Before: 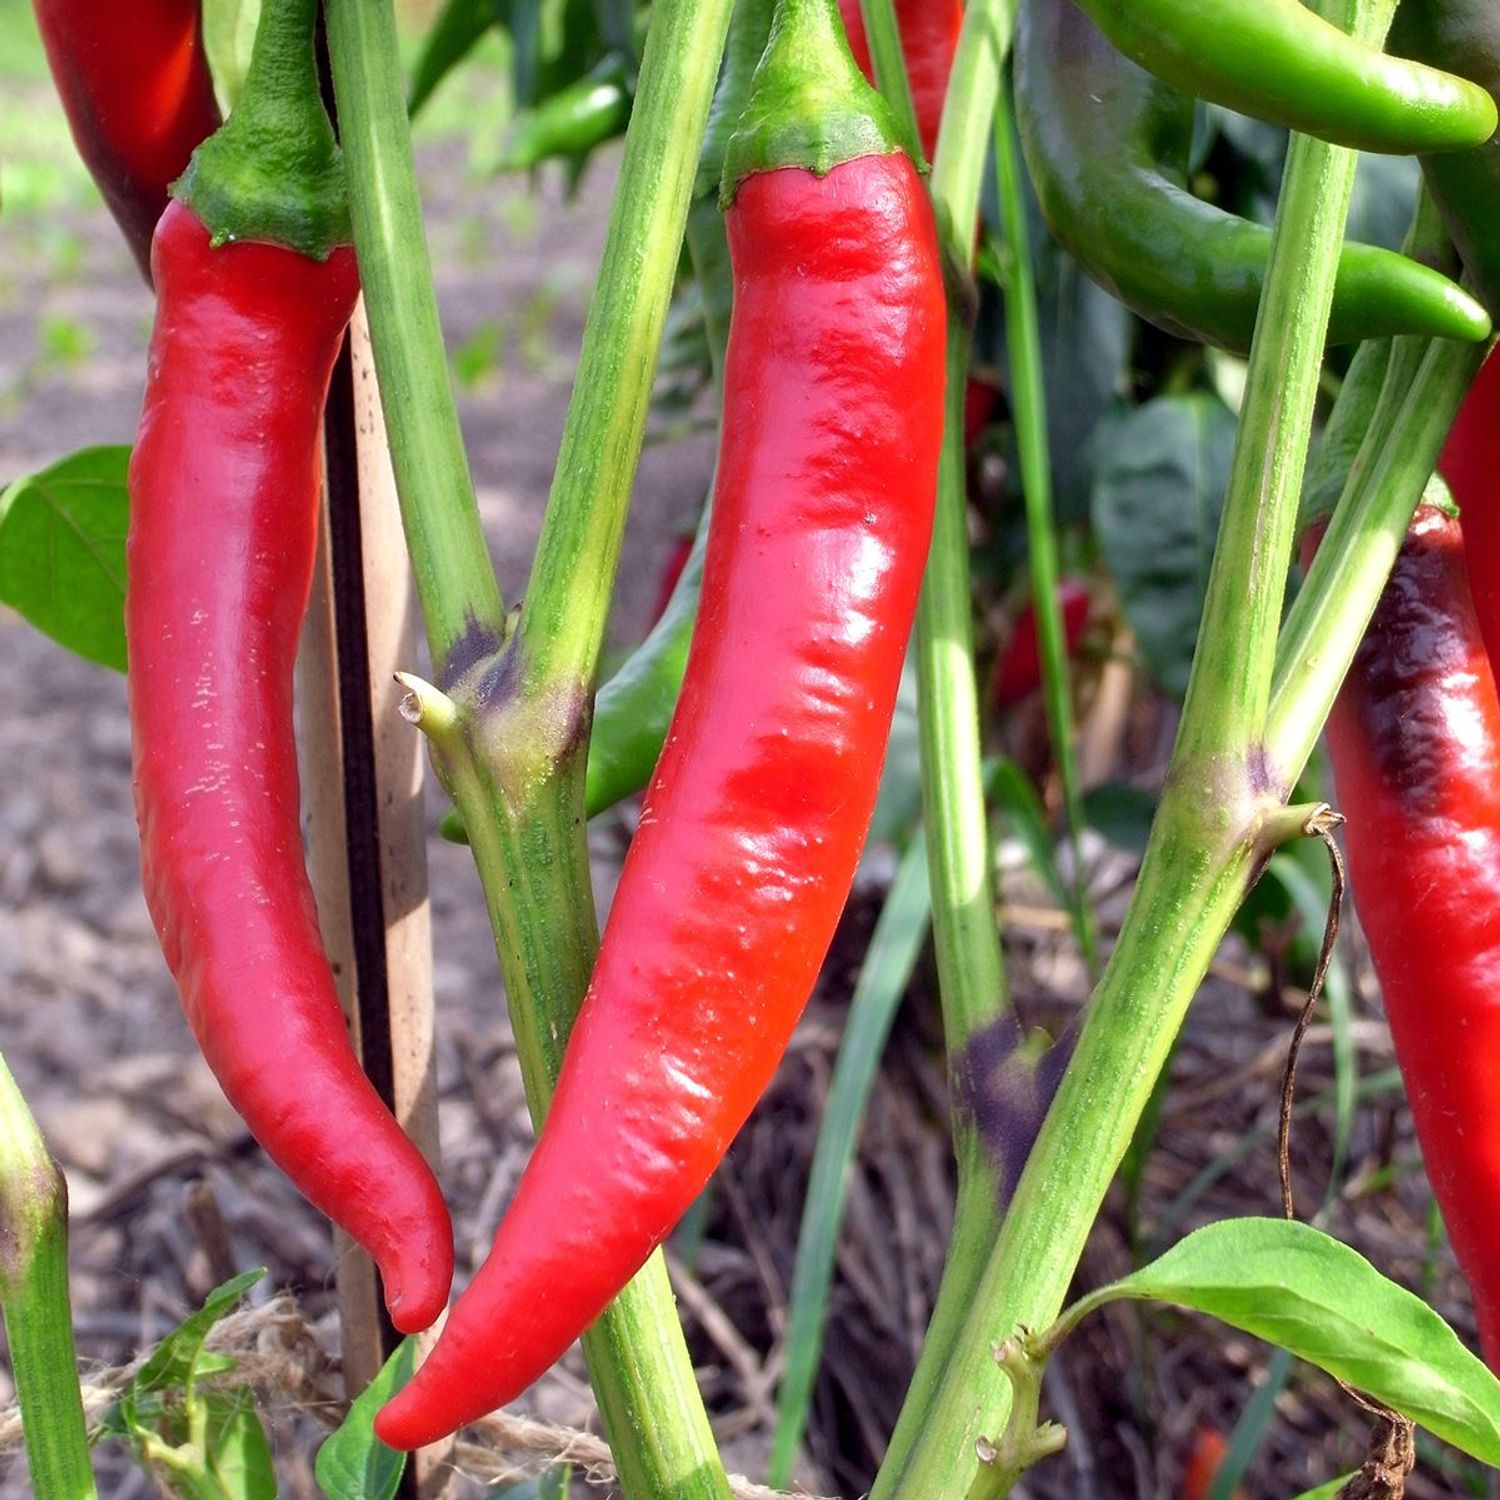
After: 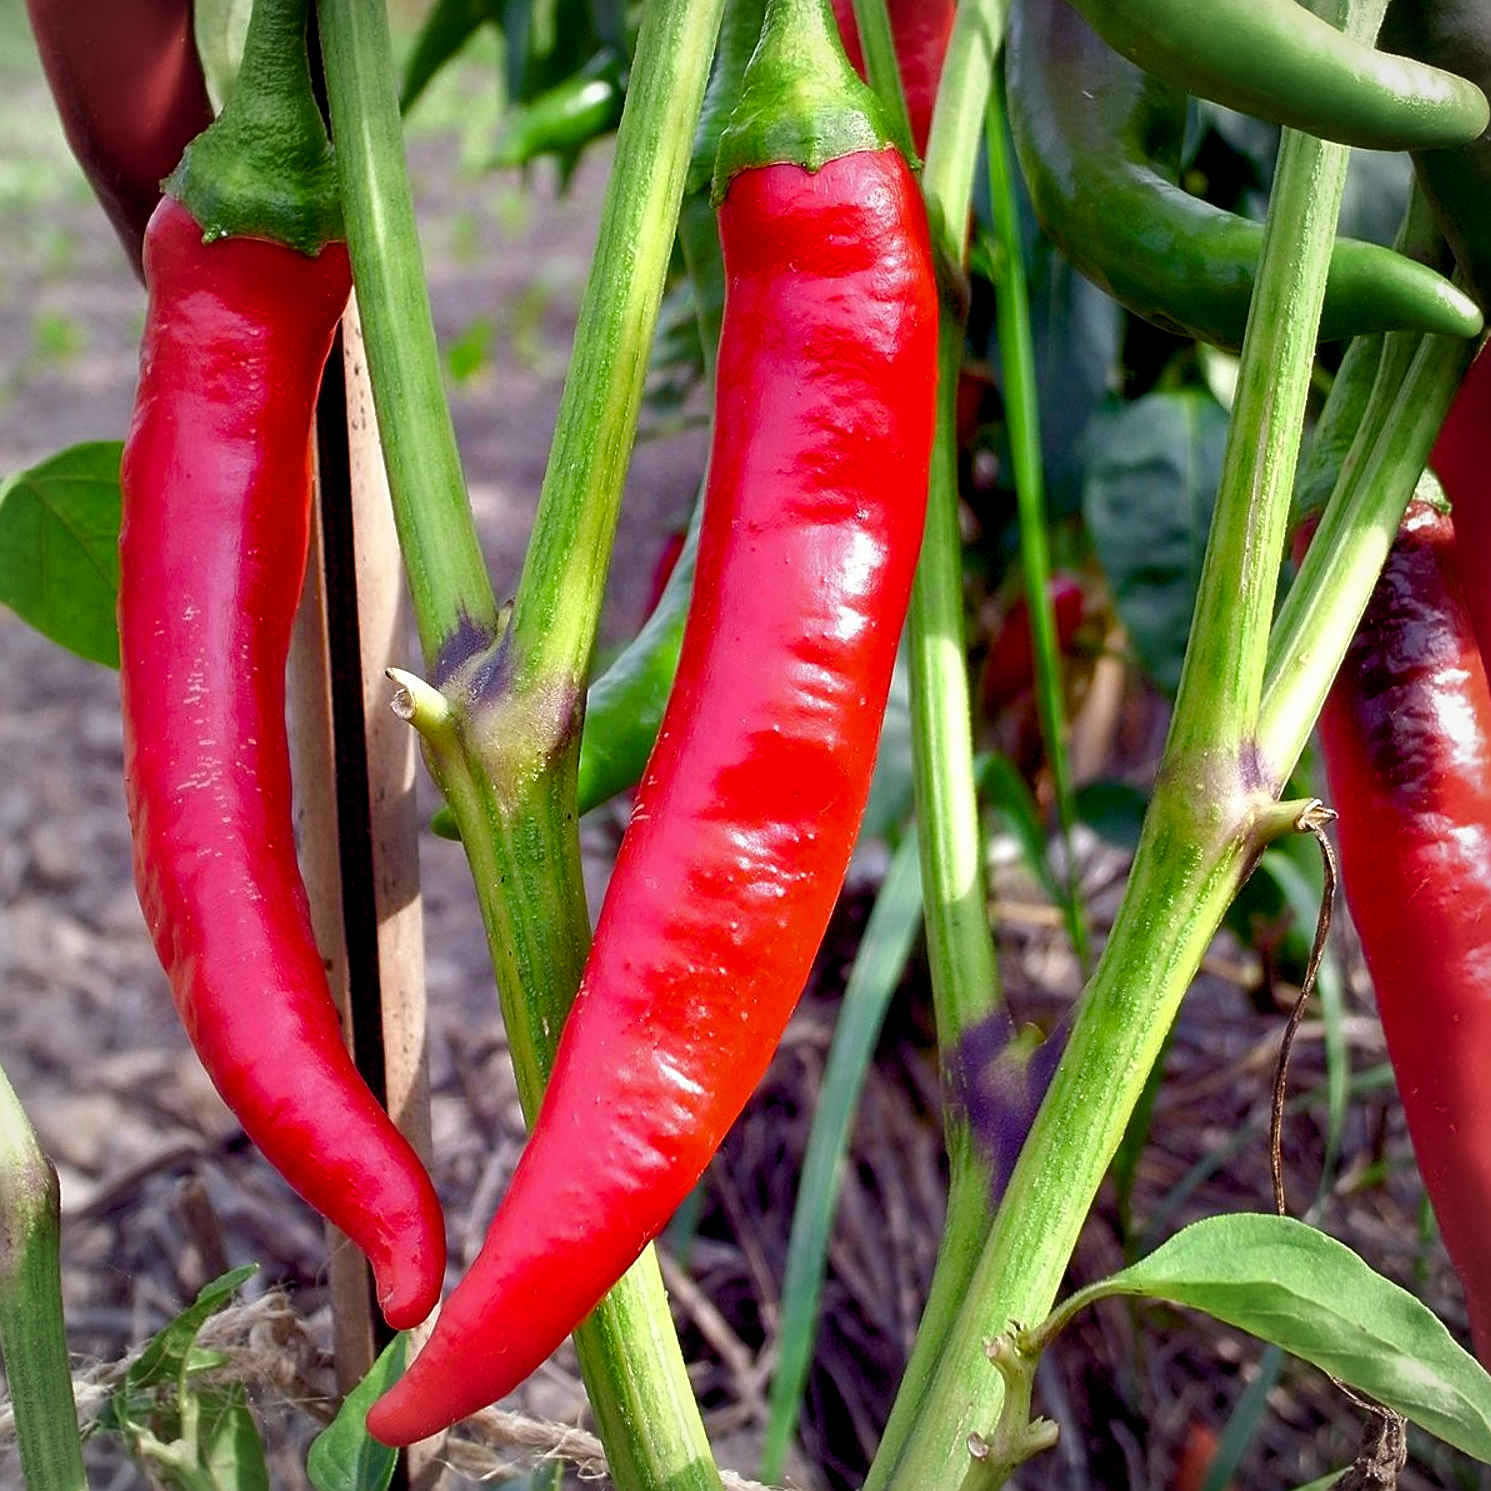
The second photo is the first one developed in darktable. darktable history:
crop and rotate: left 0.539%, top 0.268%, bottom 0.285%
tone curve: curves: ch0 [(0, 0) (0.003, 0.002) (0.011, 0.009) (0.025, 0.021) (0.044, 0.037) (0.069, 0.058) (0.1, 0.084) (0.136, 0.114) (0.177, 0.149) (0.224, 0.188) (0.277, 0.232) (0.335, 0.281) (0.399, 0.341) (0.468, 0.416) (0.543, 0.496) (0.623, 0.574) (0.709, 0.659) (0.801, 0.754) (0.898, 0.876) (1, 1)], color space Lab, independent channels, preserve colors none
color balance rgb: shadows lift › chroma 2.929%, shadows lift › hue 280.07°, linear chroma grading › global chroma 24.895%, perceptual saturation grading › global saturation 0.672%, perceptual saturation grading › highlights -19.998%, perceptual saturation grading › shadows 19.635%, global vibrance 9.356%
sharpen: amount 0.542
vignetting: brightness -0.216, automatic ratio true
haze removal: strength -0.099, compatibility mode true, adaptive false
exposure: black level correction 0.01, exposure 0.007 EV, compensate exposure bias true, compensate highlight preservation false
